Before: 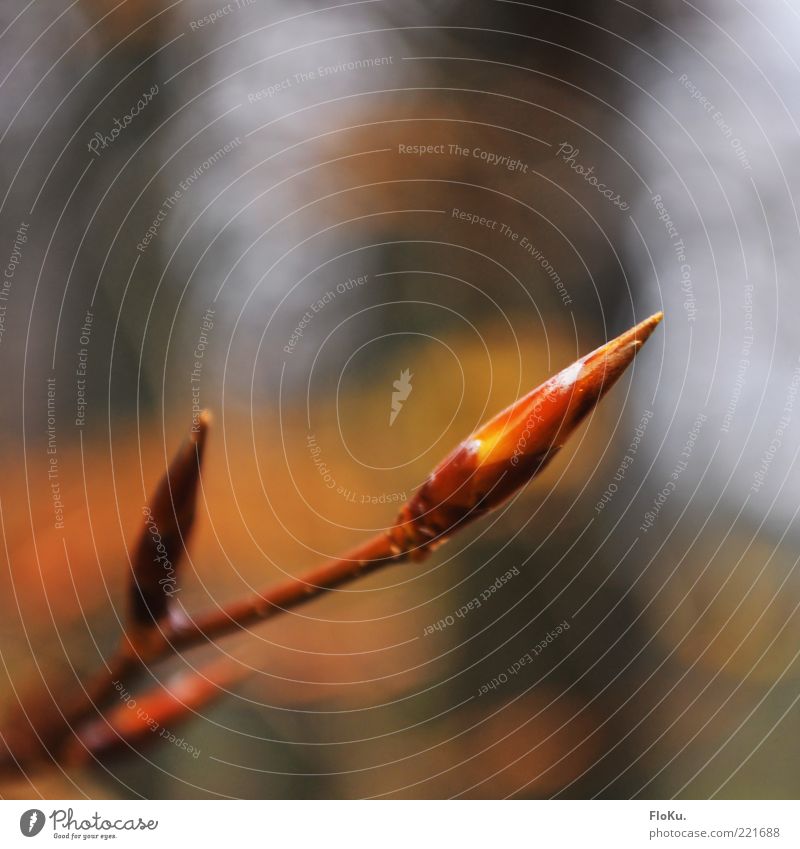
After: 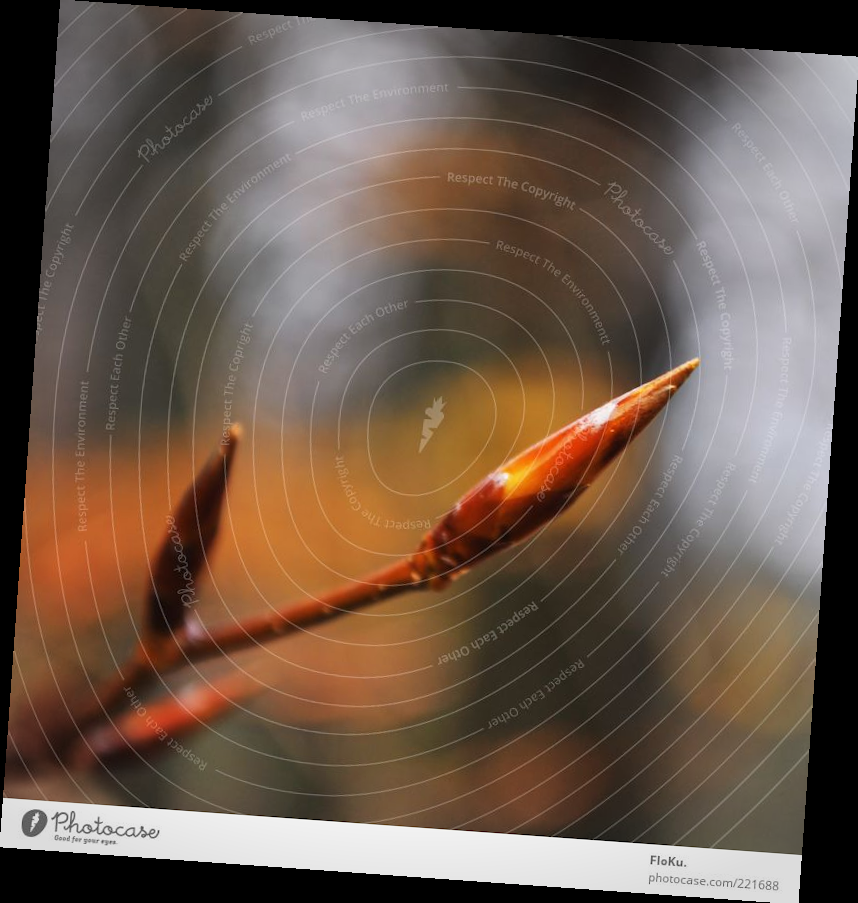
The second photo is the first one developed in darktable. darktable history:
vignetting: fall-off start 100%, brightness -0.282, width/height ratio 1.31
rotate and perspective: rotation 4.1°, automatic cropping off
